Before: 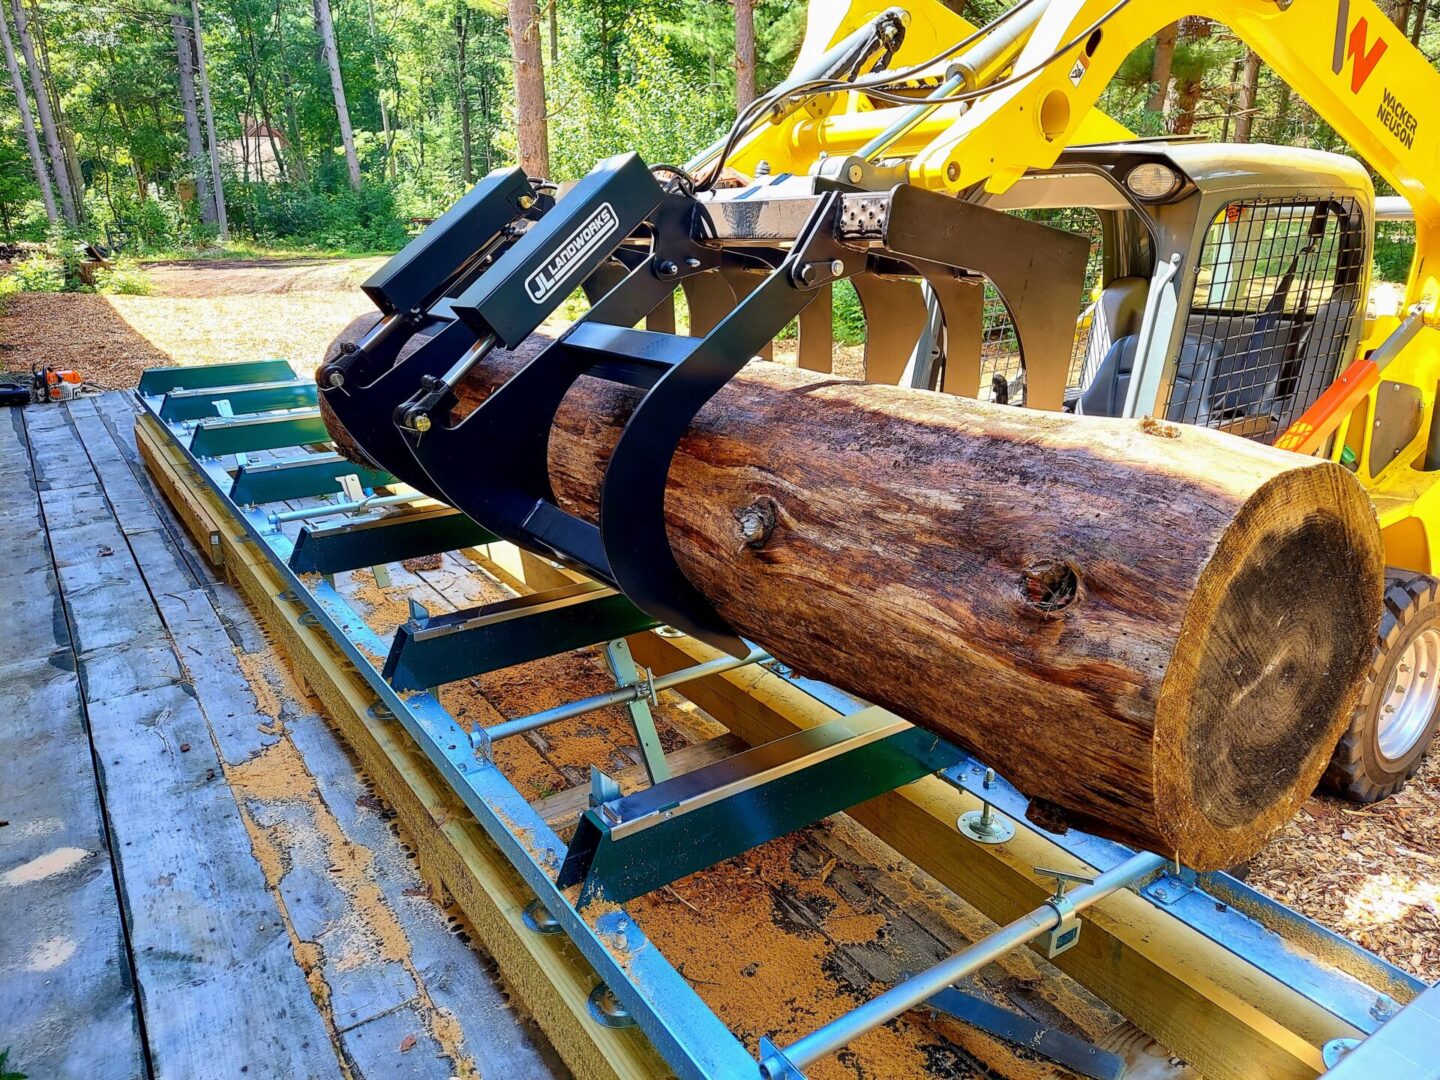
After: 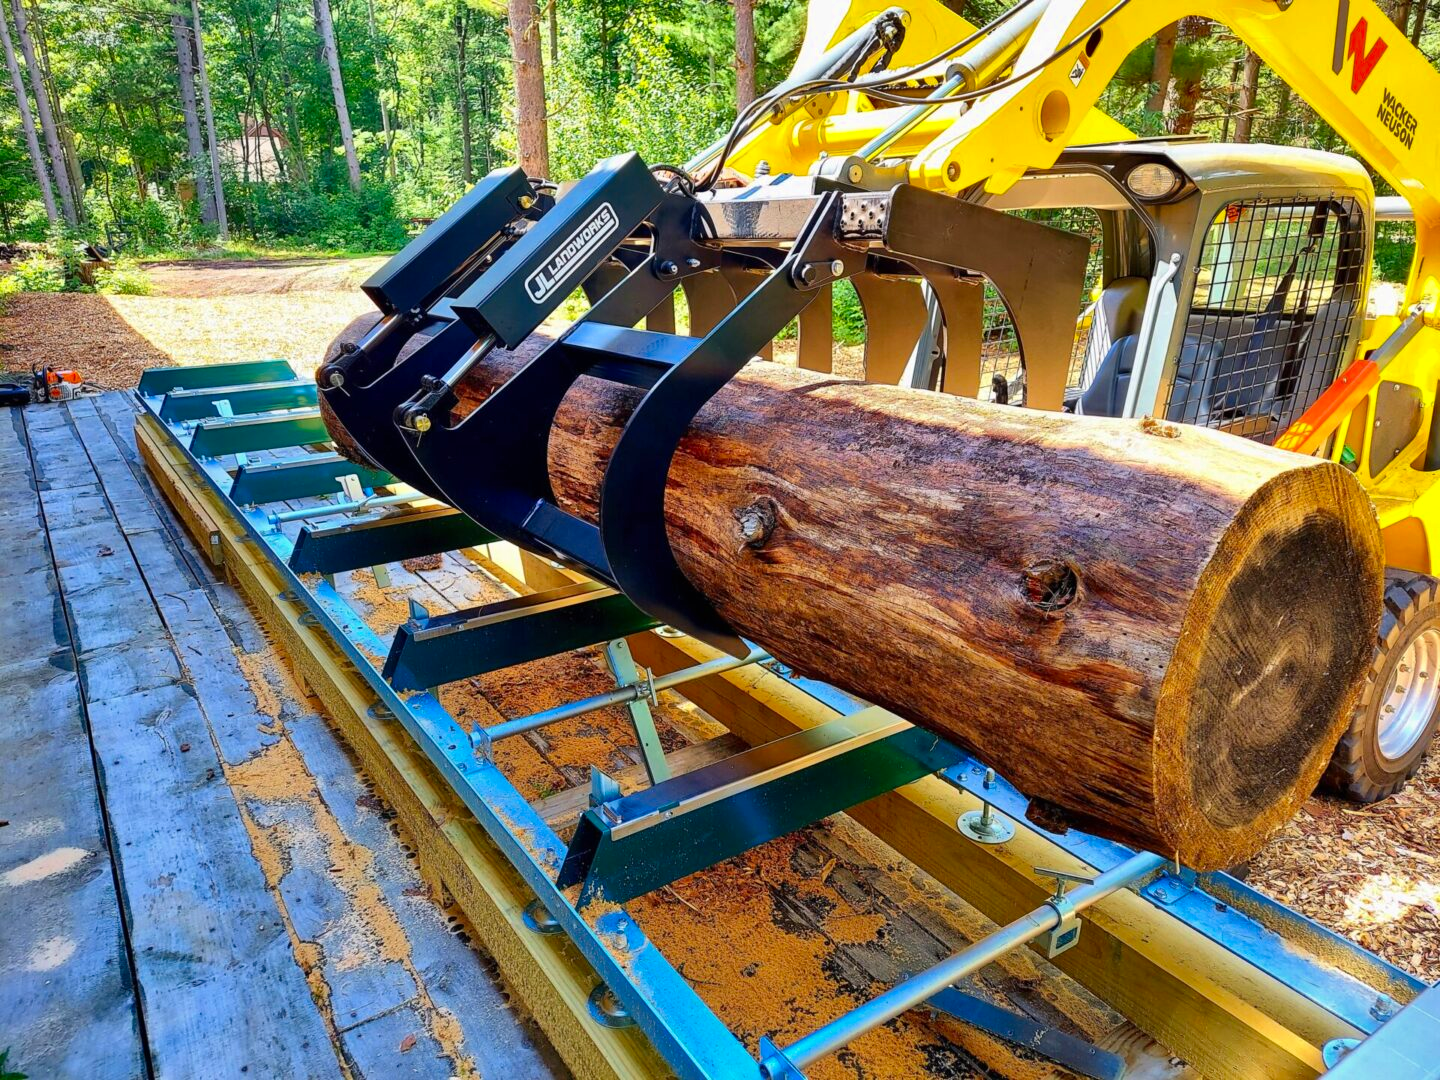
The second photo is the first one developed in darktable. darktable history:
color zones: curves: ch0 [(0, 0.613) (0.01, 0.613) (0.245, 0.448) (0.498, 0.529) (0.642, 0.665) (0.879, 0.777) (0.99, 0.613)]; ch1 [(0, 0) (0.143, 0) (0.286, 0) (0.429, 0) (0.571, 0) (0.714, 0) (0.857, 0)], mix -121.96%
shadows and highlights: highlights color adjustment 0%, low approximation 0.01, soften with gaussian
exposure: black level correction 0, compensate exposure bias true, compensate highlight preservation false
